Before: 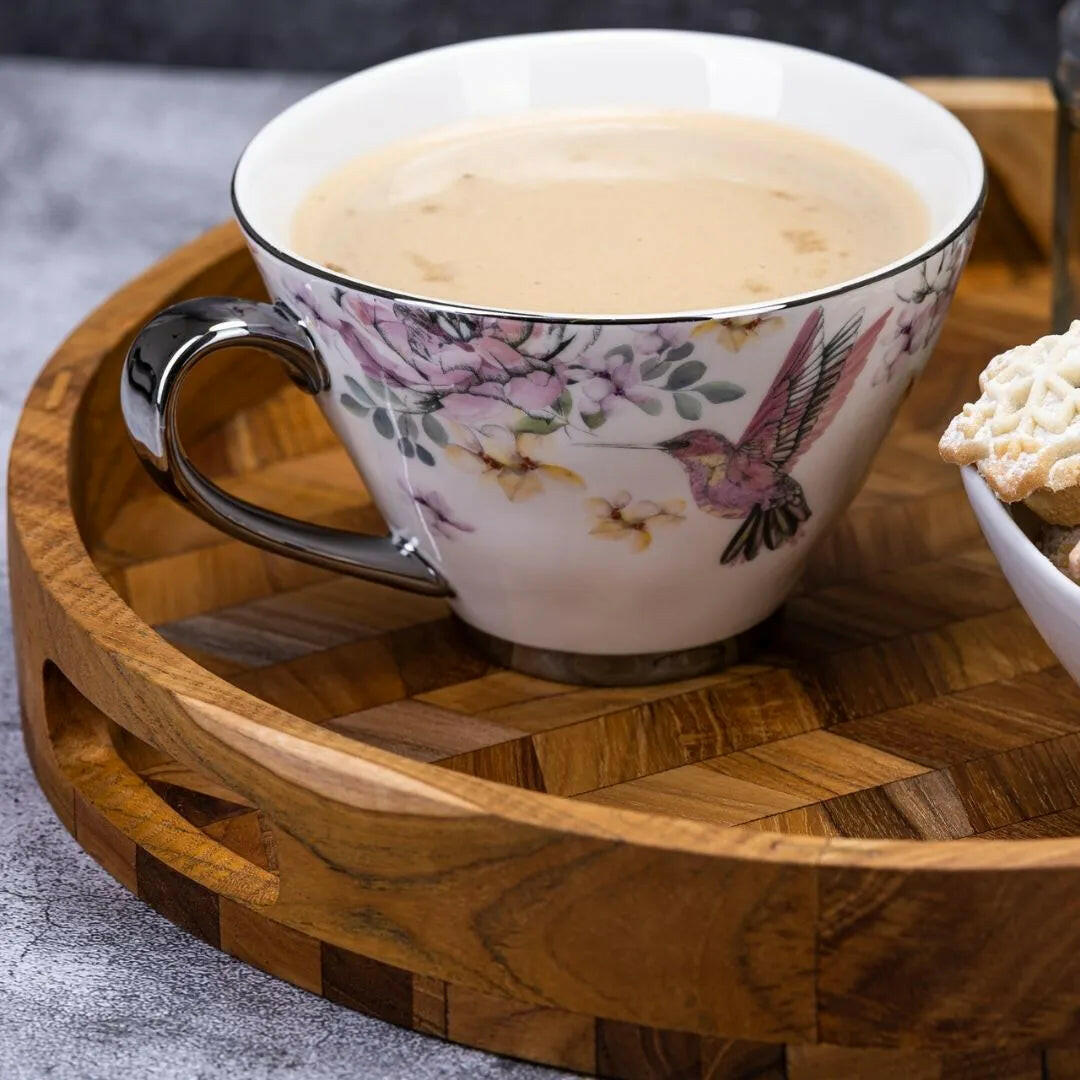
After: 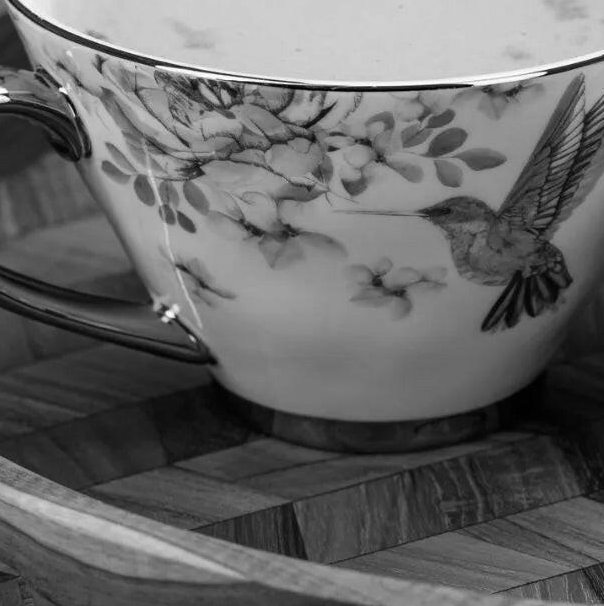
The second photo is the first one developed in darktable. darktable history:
color calibration: output gray [0.21, 0.42, 0.37, 0], illuminant as shot in camera, x 0.358, y 0.373, temperature 4628.91 K
crop and rotate: left 22.168%, top 21.614%, right 21.856%, bottom 22.218%
